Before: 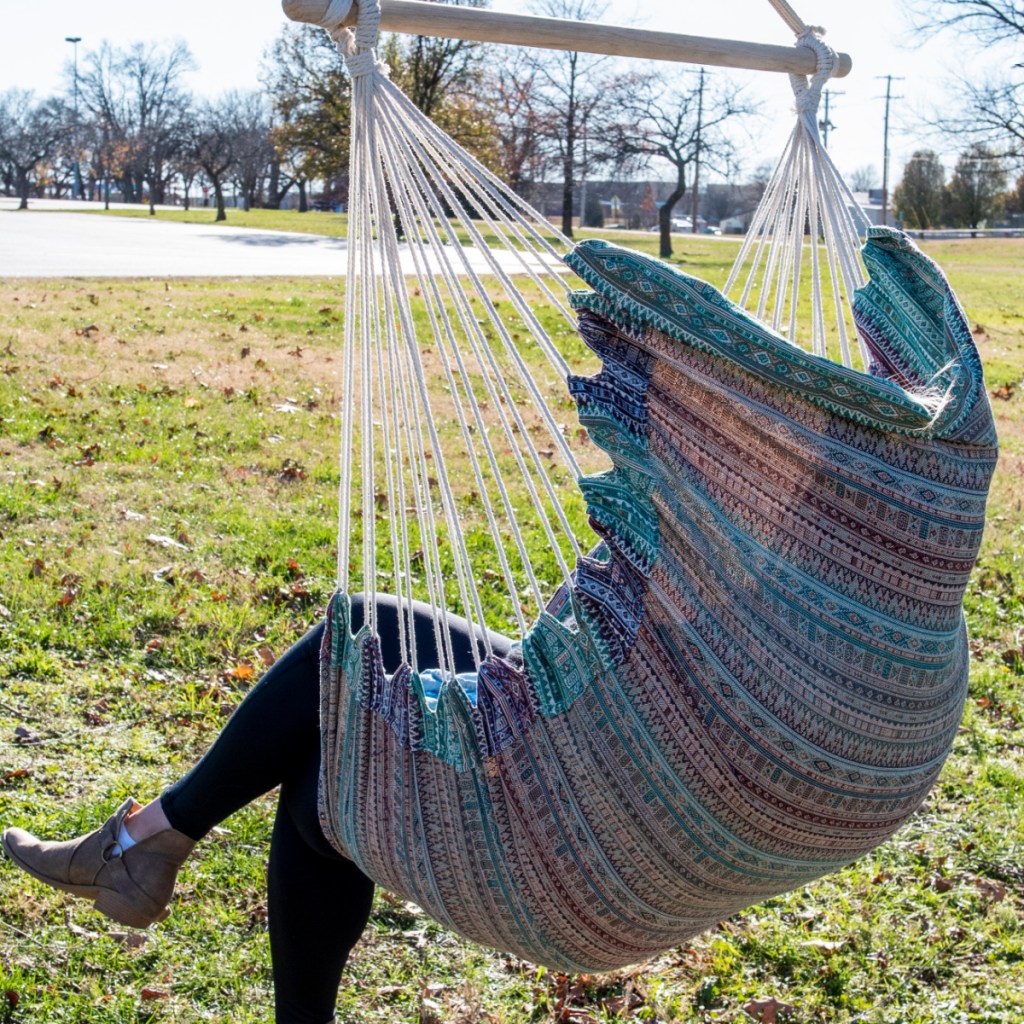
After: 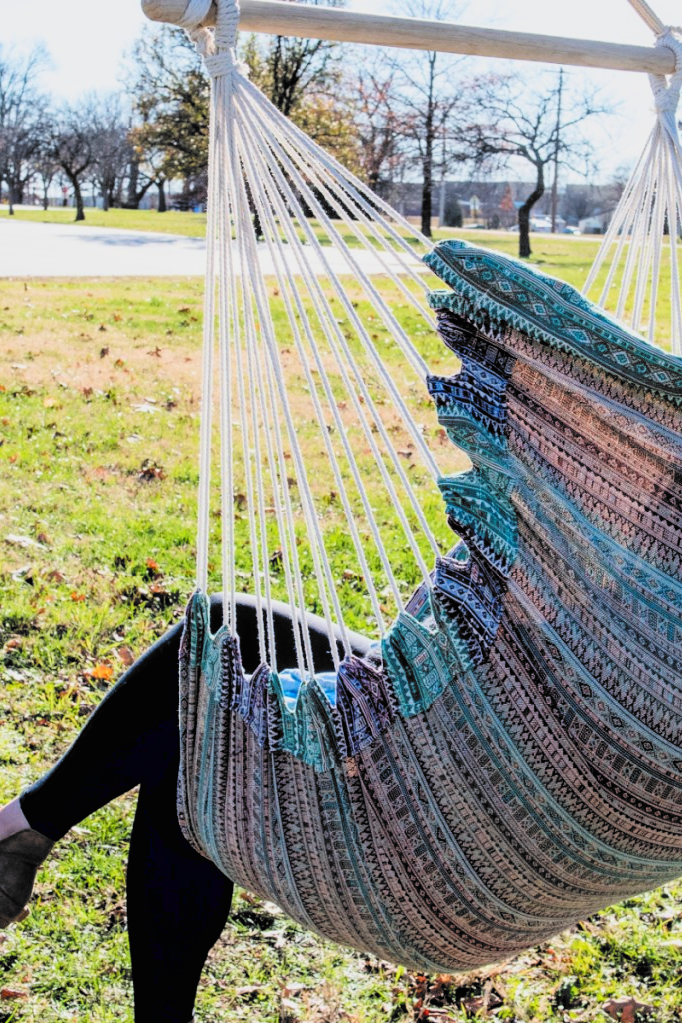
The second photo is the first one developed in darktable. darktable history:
filmic rgb: black relative exposure -5.08 EV, white relative exposure 3.96 EV, hardness 2.9, contrast 1.3, highlights saturation mix -31.16%, color science v6 (2022)
crop and rotate: left 13.771%, right 19.576%
levels: levels [0, 0.43, 0.984]
